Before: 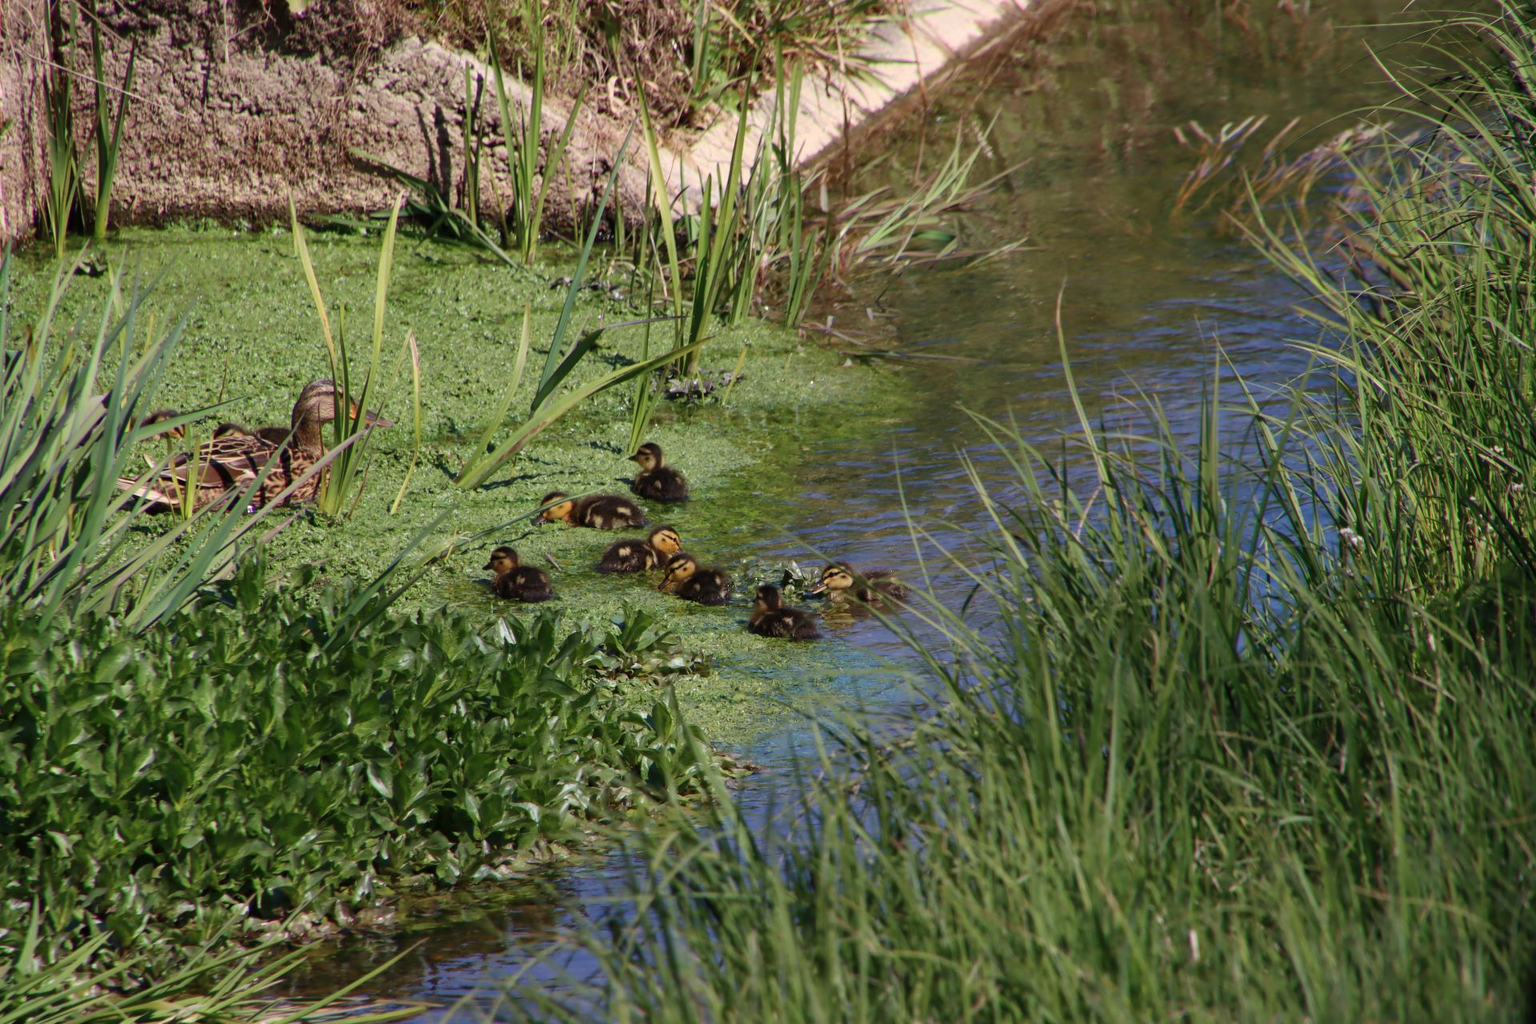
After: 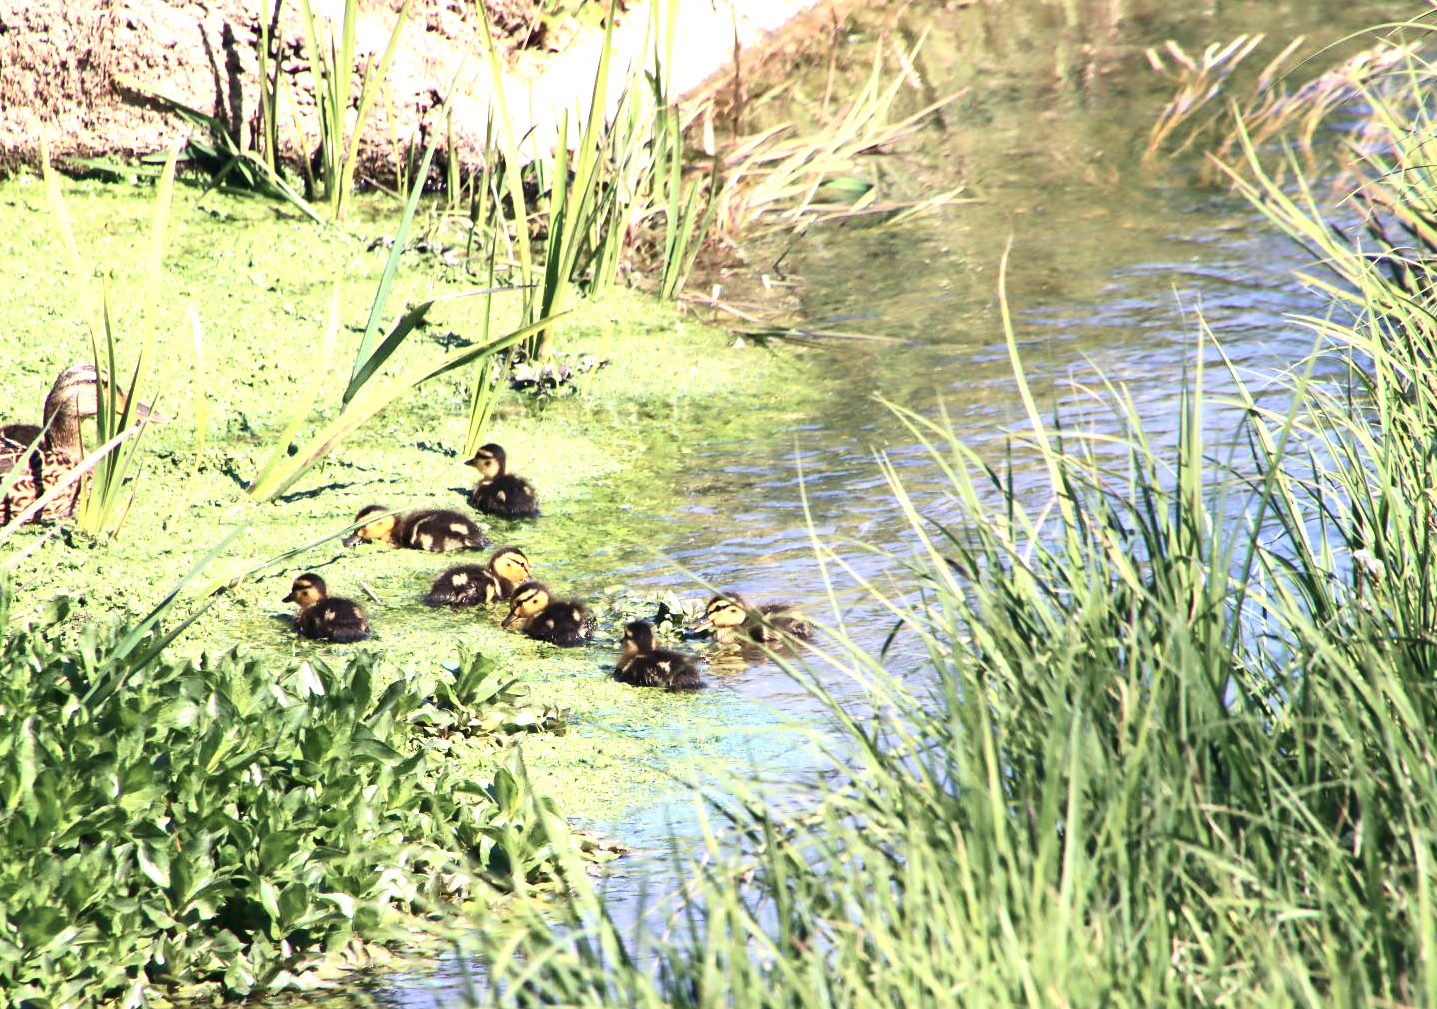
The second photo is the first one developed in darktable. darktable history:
color correction: highlights a* 0.207, highlights b* 2.7, shadows a* -0.874, shadows b* -4.78
crop: left 16.768%, top 8.653%, right 8.362%, bottom 12.485%
exposure: exposure 2 EV, compensate exposure bias true, compensate highlight preservation false
color balance: output saturation 110%
contrast brightness saturation: contrast 0.25, saturation -0.31
